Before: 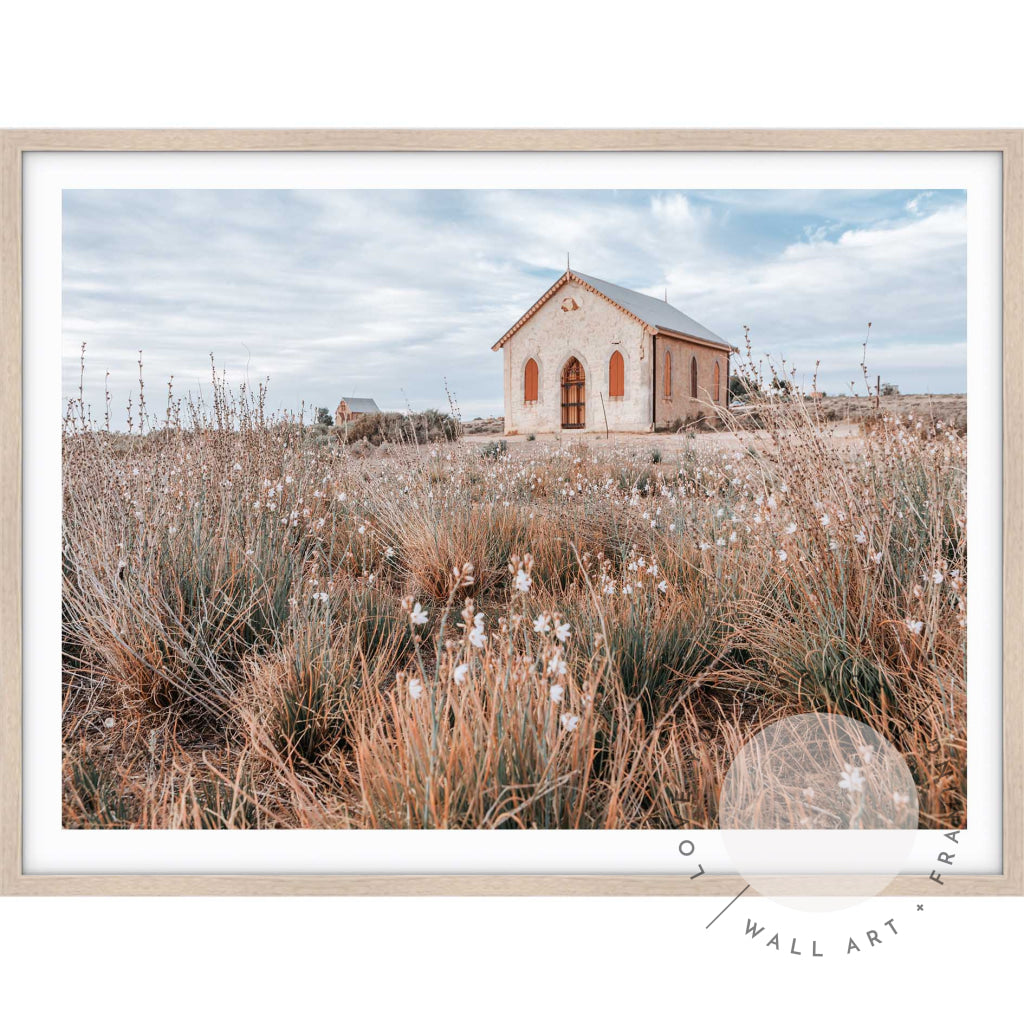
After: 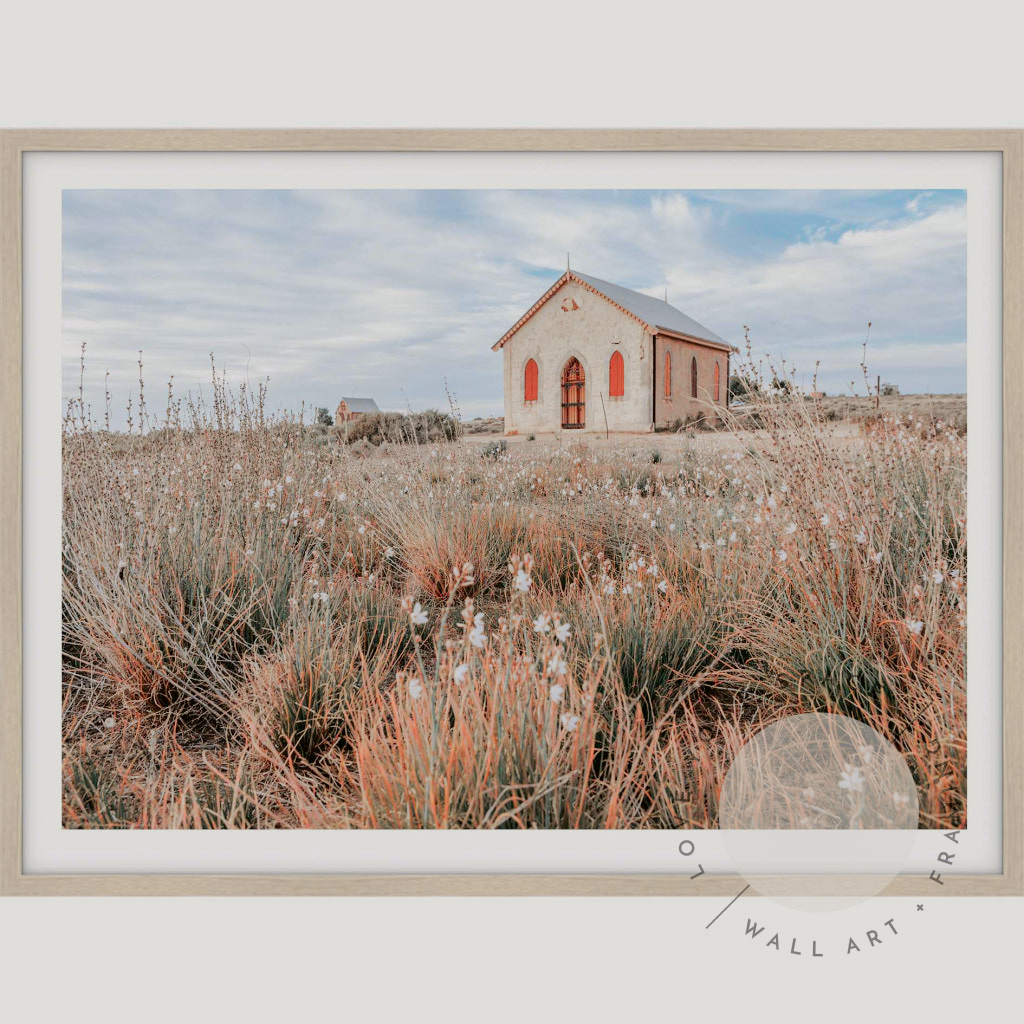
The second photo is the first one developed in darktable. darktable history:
tone equalizer: -8 EV 0.25 EV, -7 EV 0.417 EV, -6 EV 0.417 EV, -5 EV 0.25 EV, -3 EV -0.25 EV, -2 EV -0.417 EV, -1 EV -0.417 EV, +0 EV -0.25 EV, edges refinement/feathering 500, mask exposure compensation -1.57 EV, preserve details guided filter
tone curve: curves: ch0 [(0, 0) (0.068, 0.031) (0.175, 0.139) (0.32, 0.345) (0.495, 0.544) (0.748, 0.762) (0.993, 0.954)]; ch1 [(0, 0) (0.294, 0.184) (0.34, 0.303) (0.371, 0.344) (0.441, 0.408) (0.477, 0.474) (0.499, 0.5) (0.529, 0.523) (0.677, 0.762) (1, 1)]; ch2 [(0, 0) (0.431, 0.419) (0.495, 0.502) (0.524, 0.534) (0.557, 0.56) (0.634, 0.654) (0.728, 0.722) (1, 1)], color space Lab, independent channels, preserve colors none
